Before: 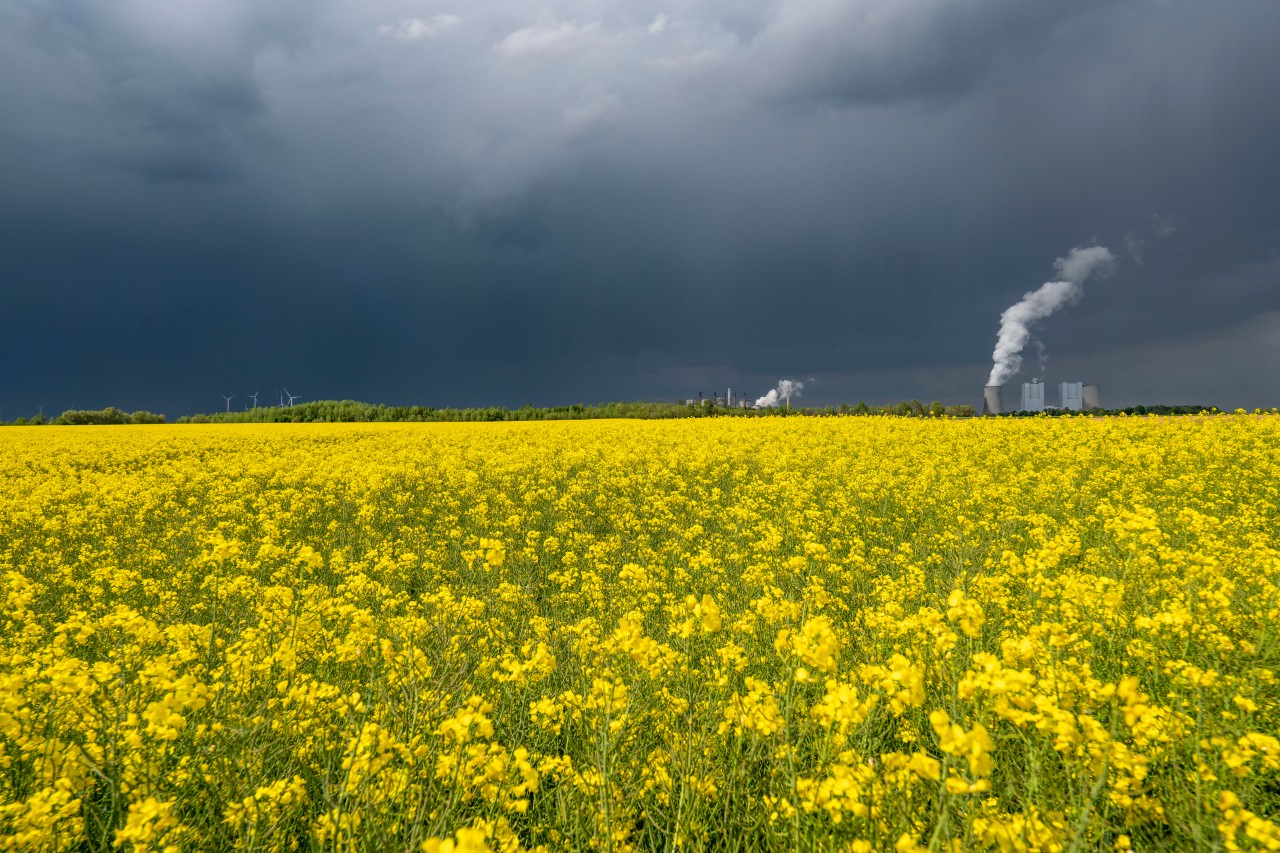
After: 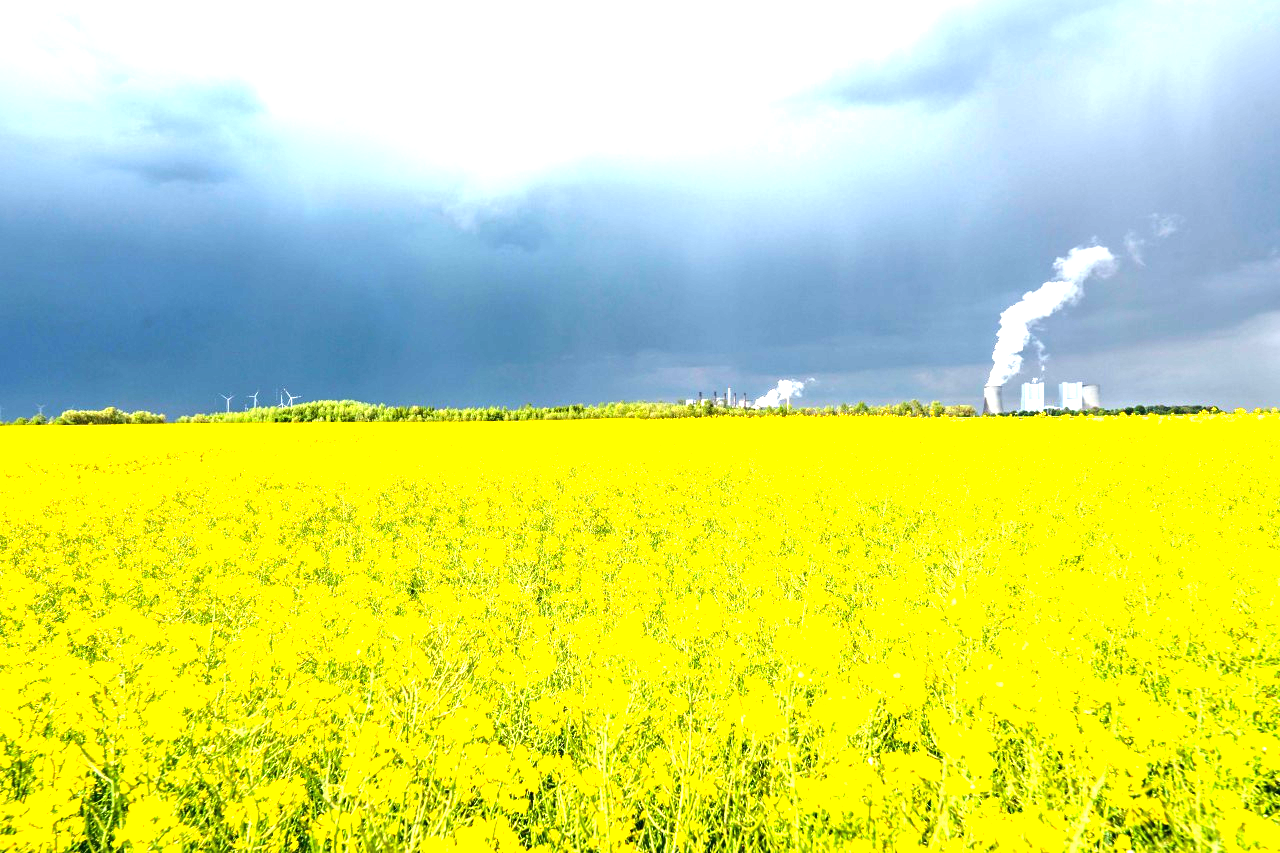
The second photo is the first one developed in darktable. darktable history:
contrast brightness saturation: contrast 0.041, saturation 0.074
tone equalizer: -8 EV -0.391 EV, -7 EV -0.428 EV, -6 EV -0.348 EV, -5 EV -0.245 EV, -3 EV 0.241 EV, -2 EV 0.322 EV, -1 EV 0.404 EV, +0 EV 0.416 EV, edges refinement/feathering 500, mask exposure compensation -1.57 EV, preserve details no
exposure: black level correction 0, exposure 2.109 EV, compensate exposure bias true, compensate highlight preservation false
local contrast: mode bilateral grid, contrast 28, coarseness 17, detail 116%, midtone range 0.2
